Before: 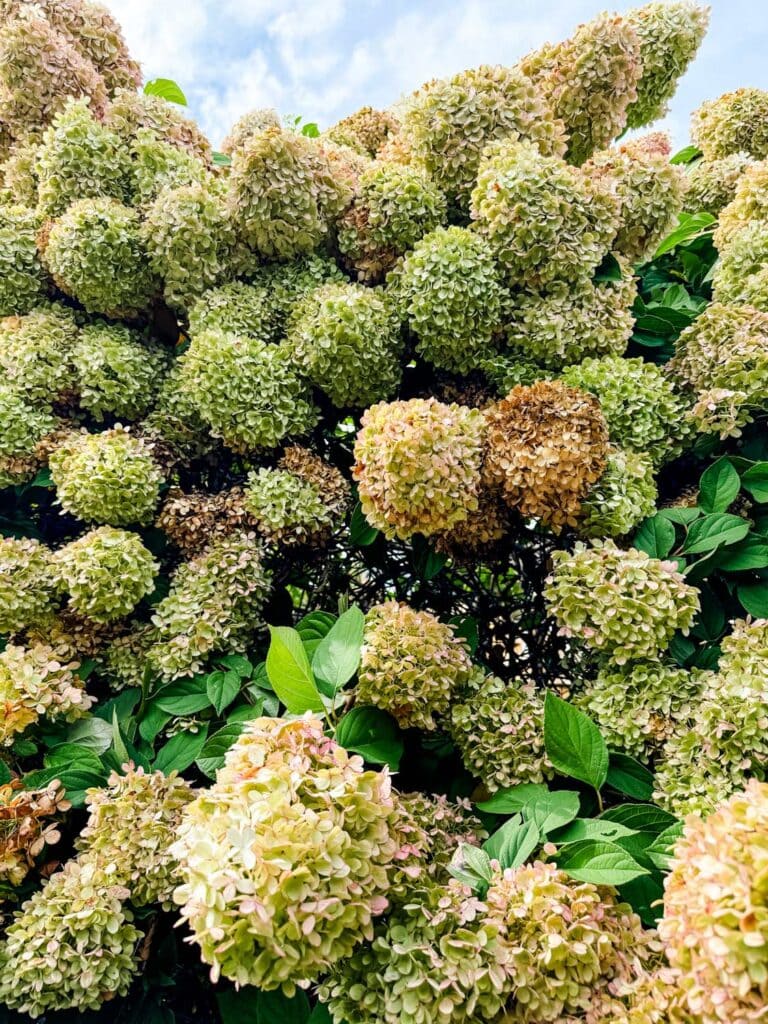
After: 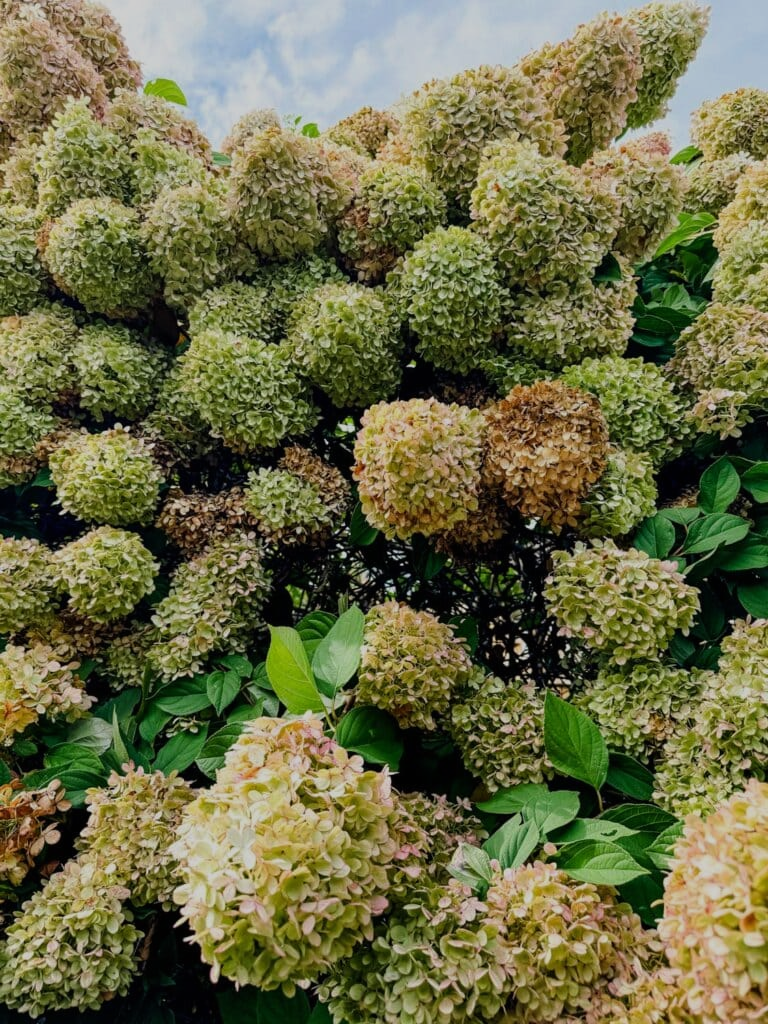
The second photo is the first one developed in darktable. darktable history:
exposure: black level correction 0, exposure -0.693 EV, compensate exposure bias true, compensate highlight preservation false
